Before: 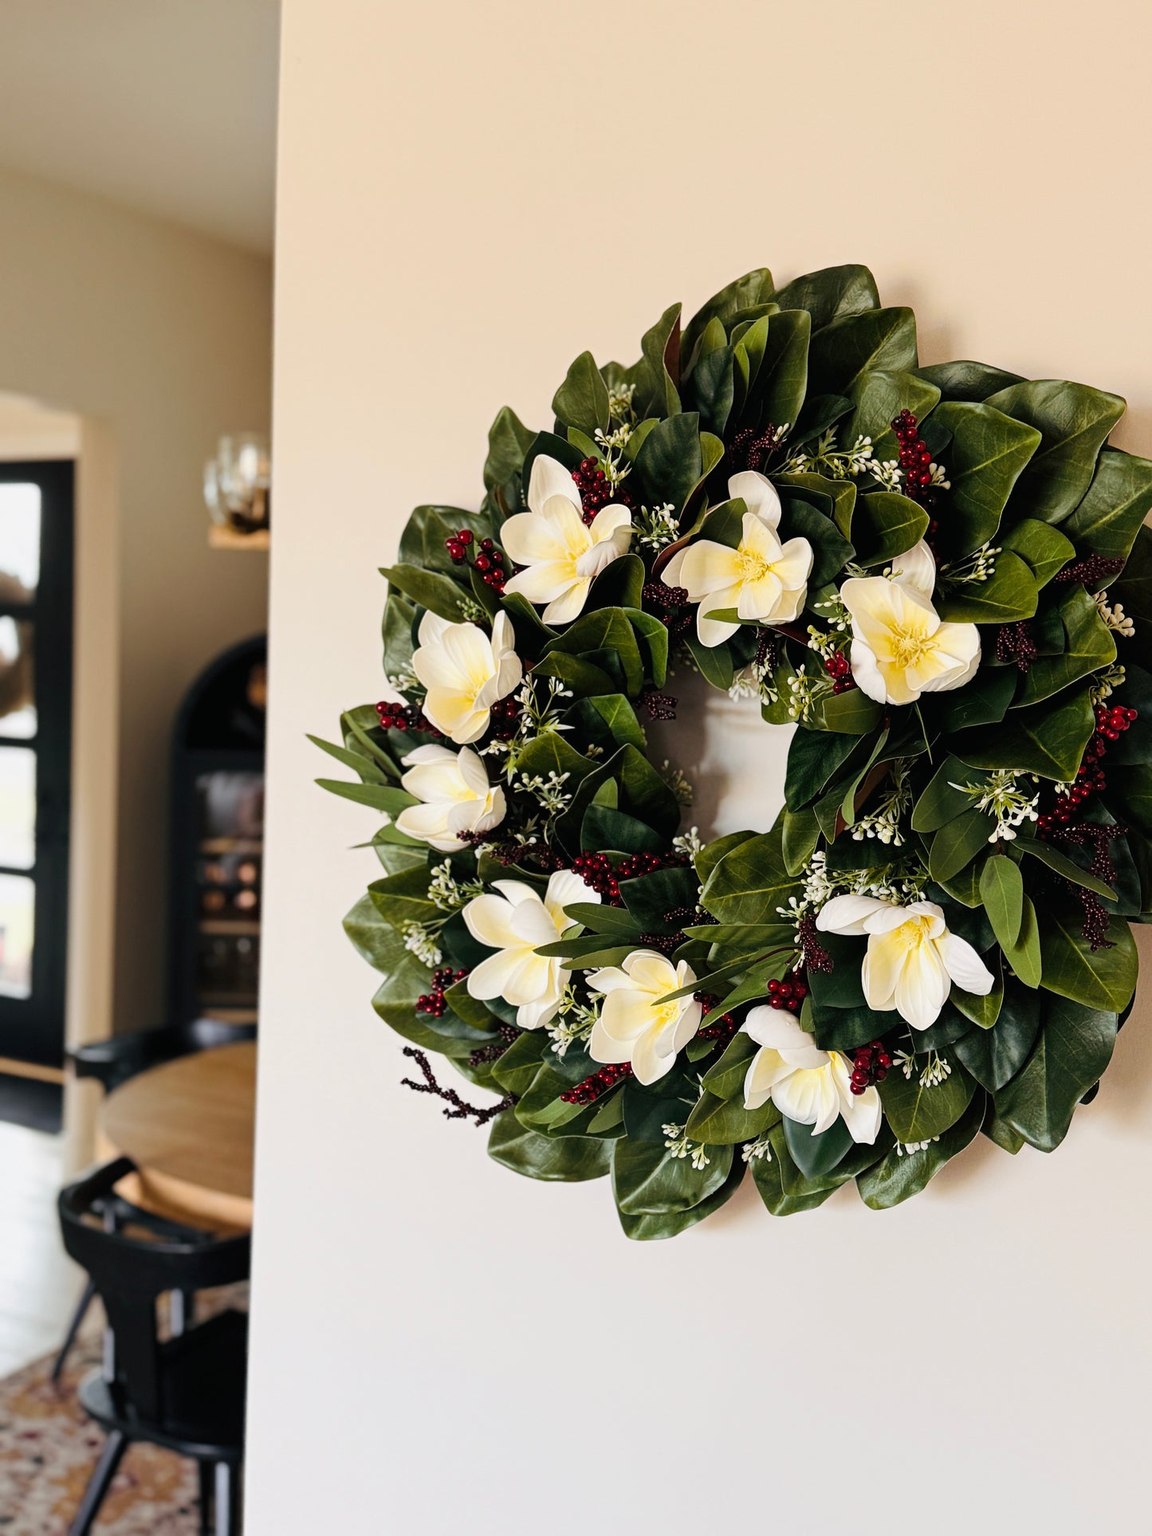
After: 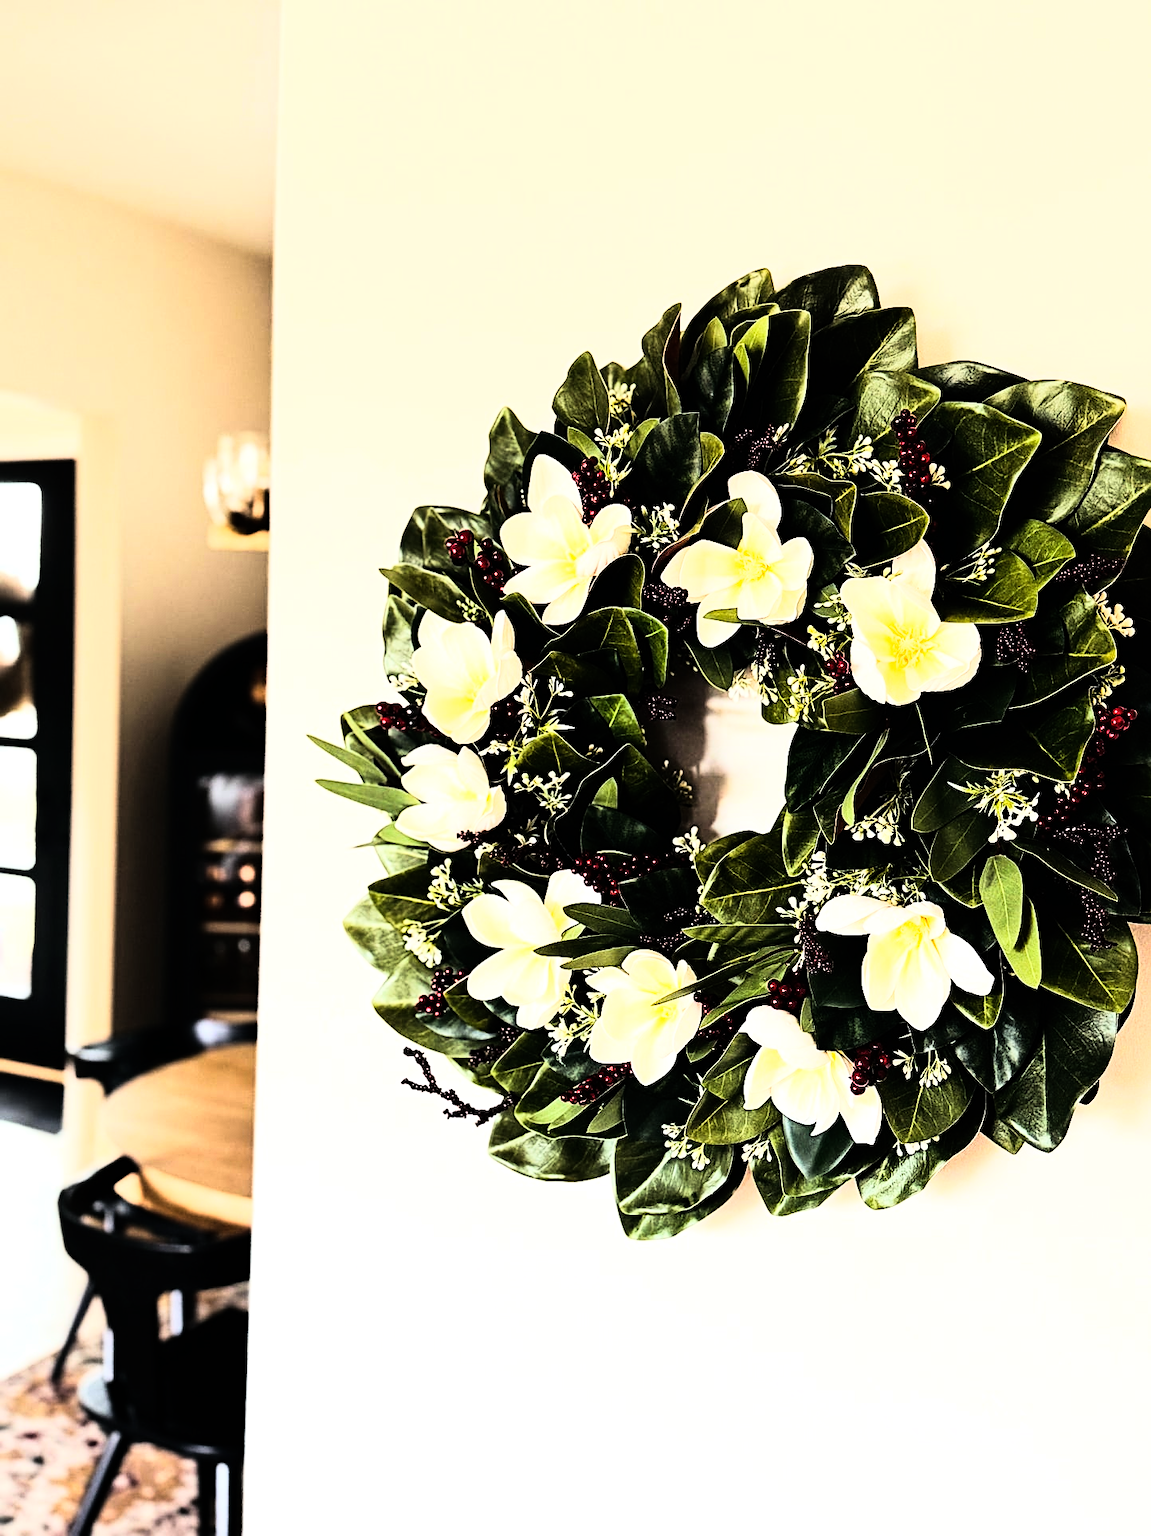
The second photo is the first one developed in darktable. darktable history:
sharpen: on, module defaults
rgb curve: curves: ch0 [(0, 0) (0.21, 0.15) (0.24, 0.21) (0.5, 0.75) (0.75, 0.96) (0.89, 0.99) (1, 1)]; ch1 [(0, 0.02) (0.21, 0.13) (0.25, 0.2) (0.5, 0.67) (0.75, 0.9) (0.89, 0.97) (1, 1)]; ch2 [(0, 0.02) (0.21, 0.13) (0.25, 0.2) (0.5, 0.67) (0.75, 0.9) (0.89, 0.97) (1, 1)], compensate middle gray true
tone equalizer: -8 EV -0.75 EV, -7 EV -0.7 EV, -6 EV -0.6 EV, -5 EV -0.4 EV, -3 EV 0.4 EV, -2 EV 0.6 EV, -1 EV 0.7 EV, +0 EV 0.75 EV, edges refinement/feathering 500, mask exposure compensation -1.57 EV, preserve details no
